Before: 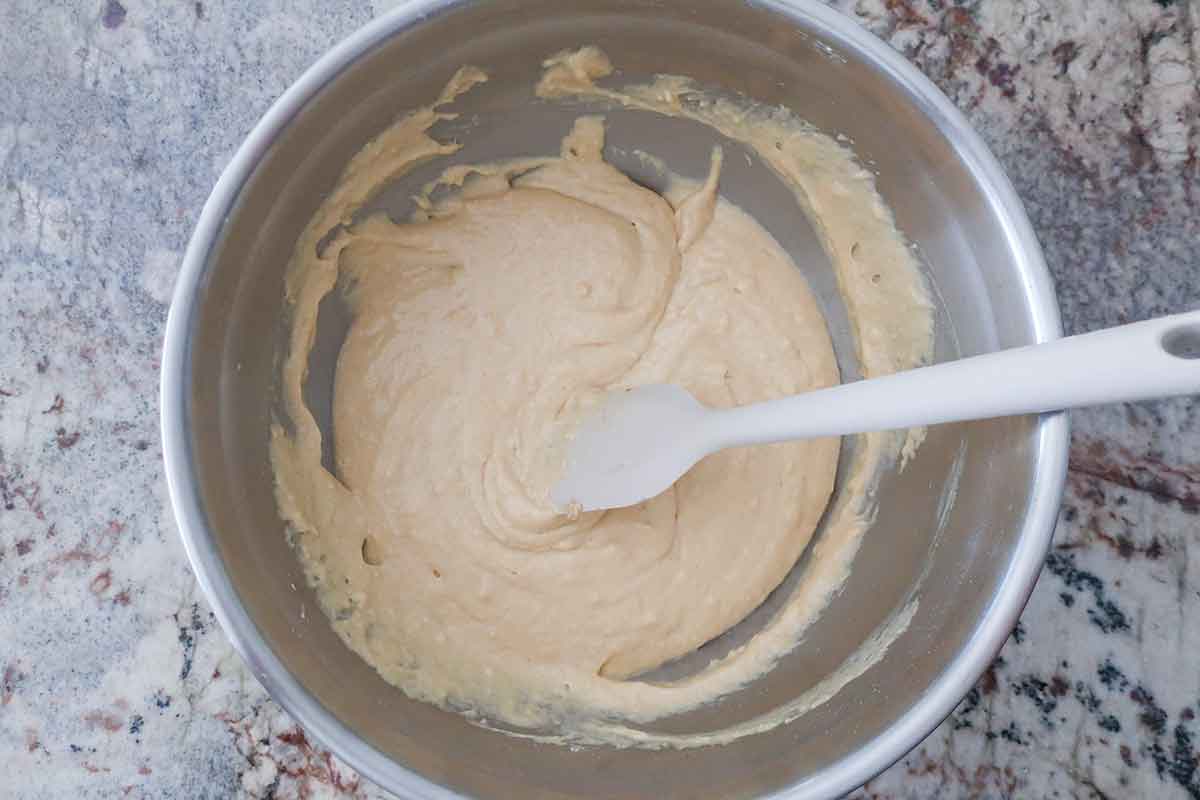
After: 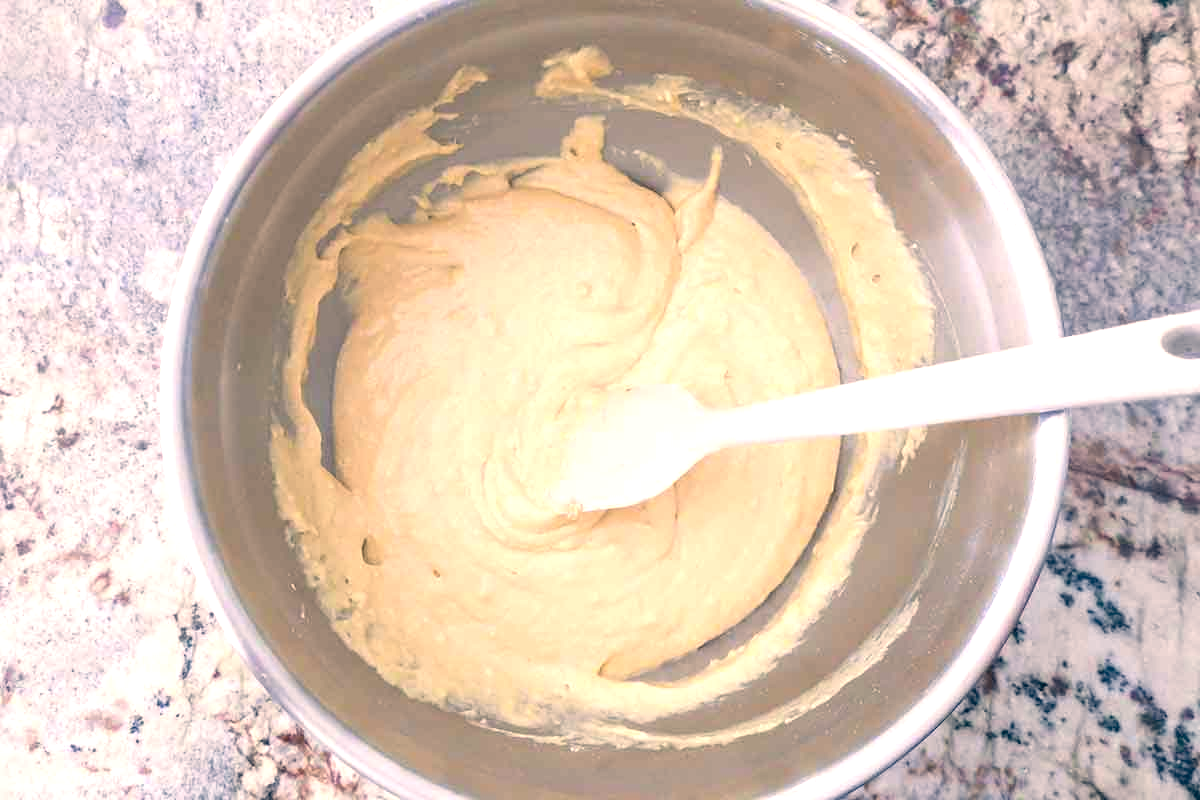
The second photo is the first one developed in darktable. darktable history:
color correction: highlights a* 10.32, highlights b* 14.66, shadows a* -9.59, shadows b* -15.02
exposure: black level correction 0, exposure 1 EV, compensate exposure bias true, compensate highlight preservation false
